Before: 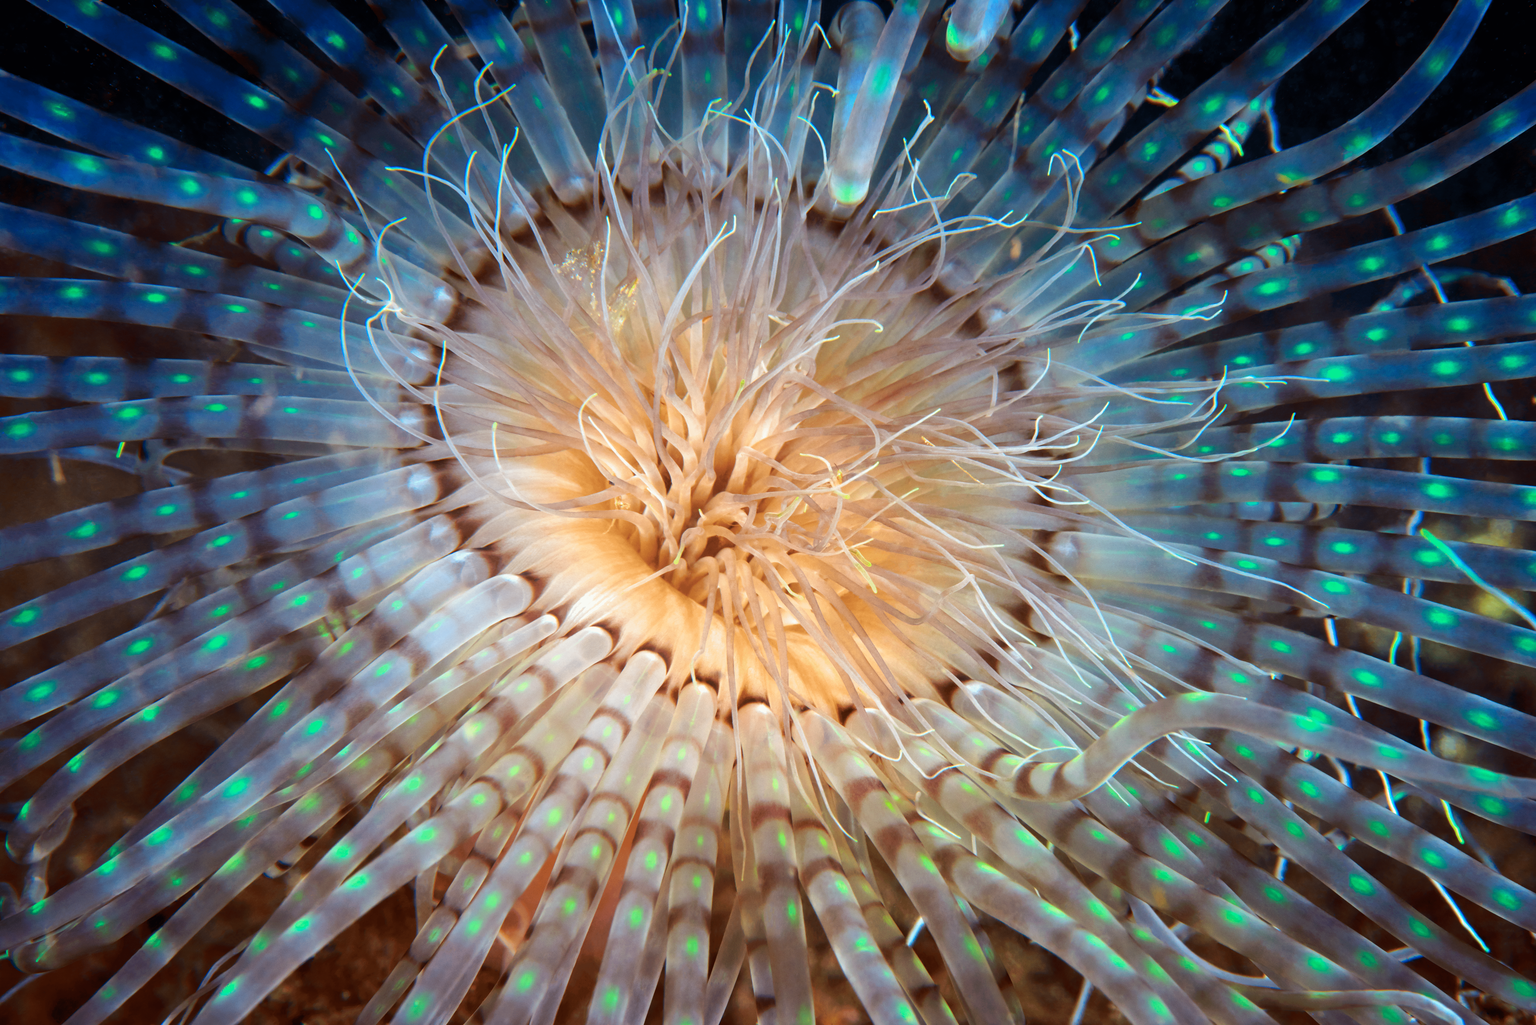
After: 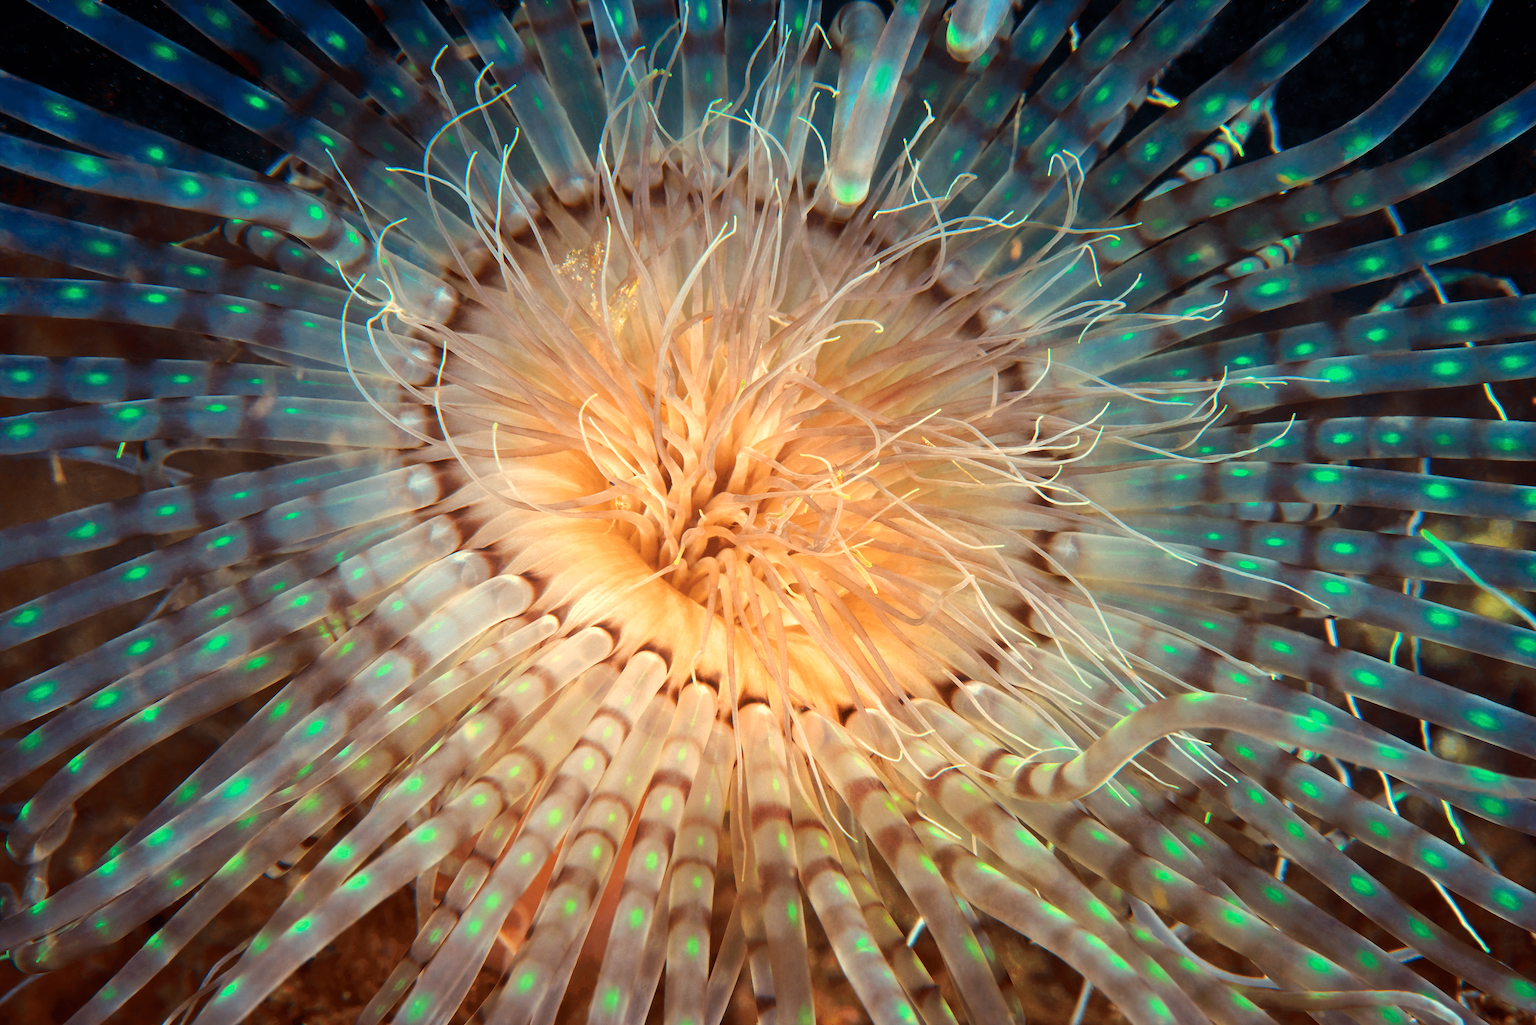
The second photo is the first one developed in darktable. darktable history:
white balance: red 1.123, blue 0.83
sharpen: on, module defaults
rotate and perspective: crop left 0, crop top 0
